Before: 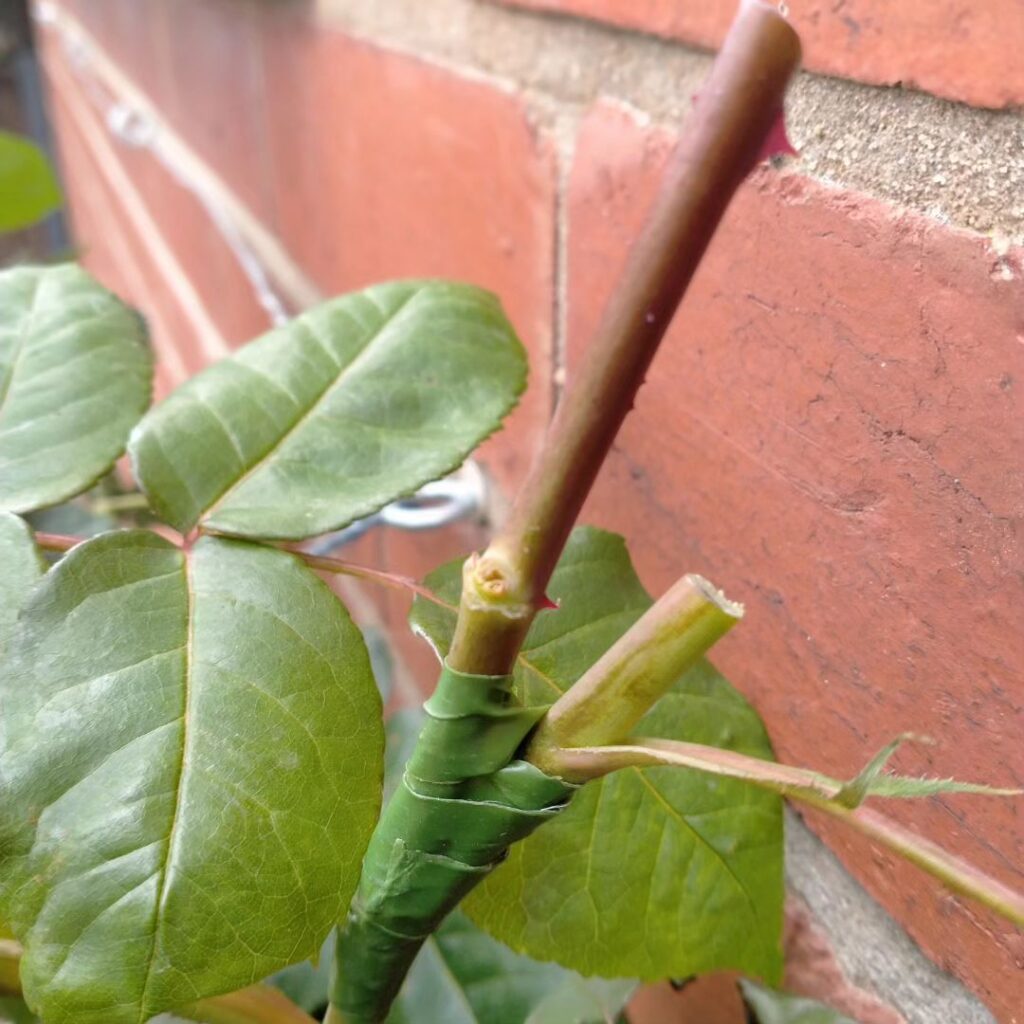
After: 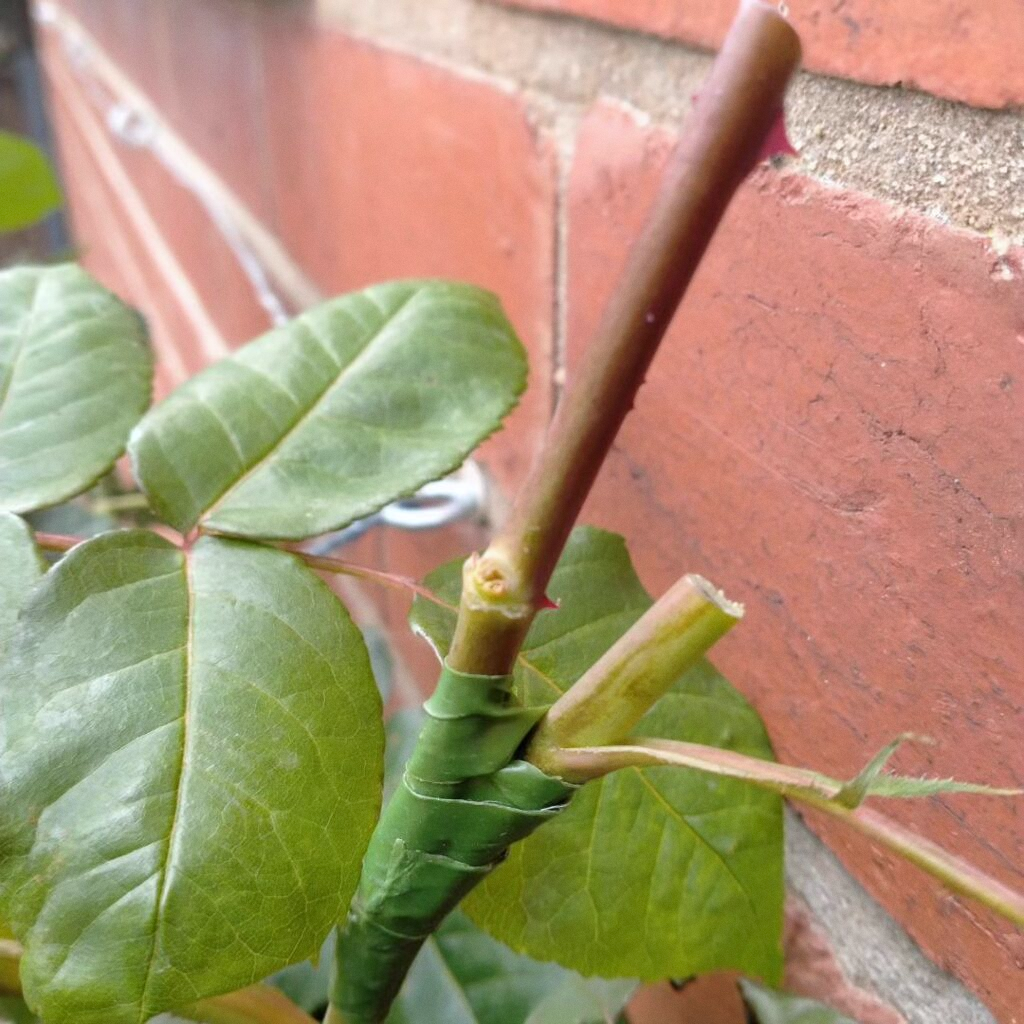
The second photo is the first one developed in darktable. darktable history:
grain: coarseness 0.09 ISO, strength 10%
white balance: red 0.988, blue 1.017
